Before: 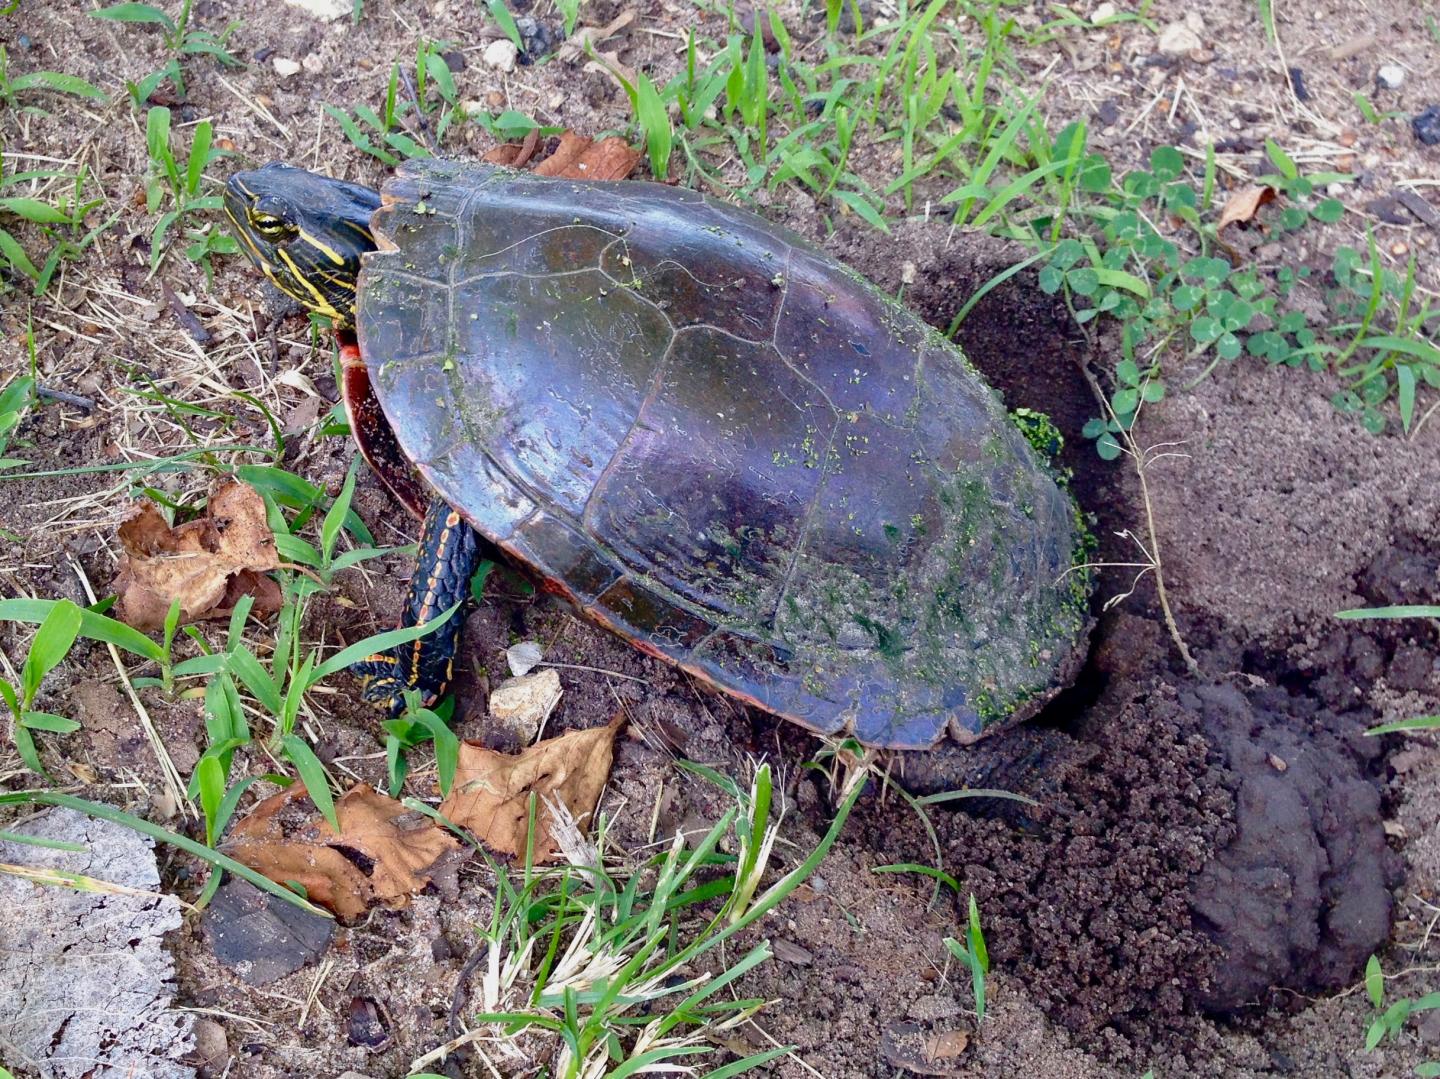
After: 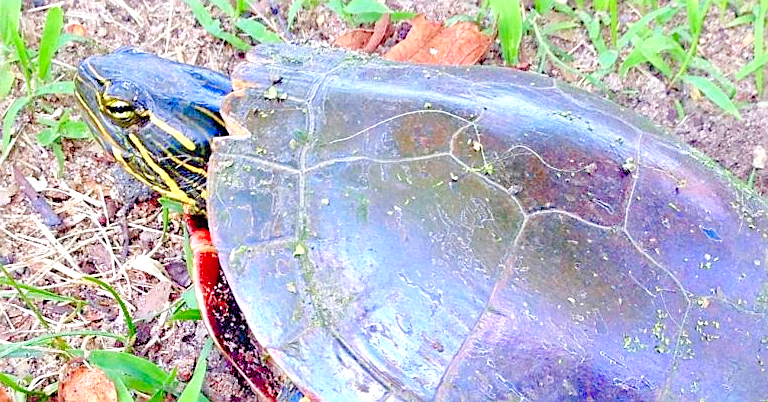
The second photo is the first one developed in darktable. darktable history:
levels: levels [0.008, 0.318, 0.836]
crop: left 10.355%, top 10.723%, right 36.305%, bottom 51.991%
sharpen: on, module defaults
